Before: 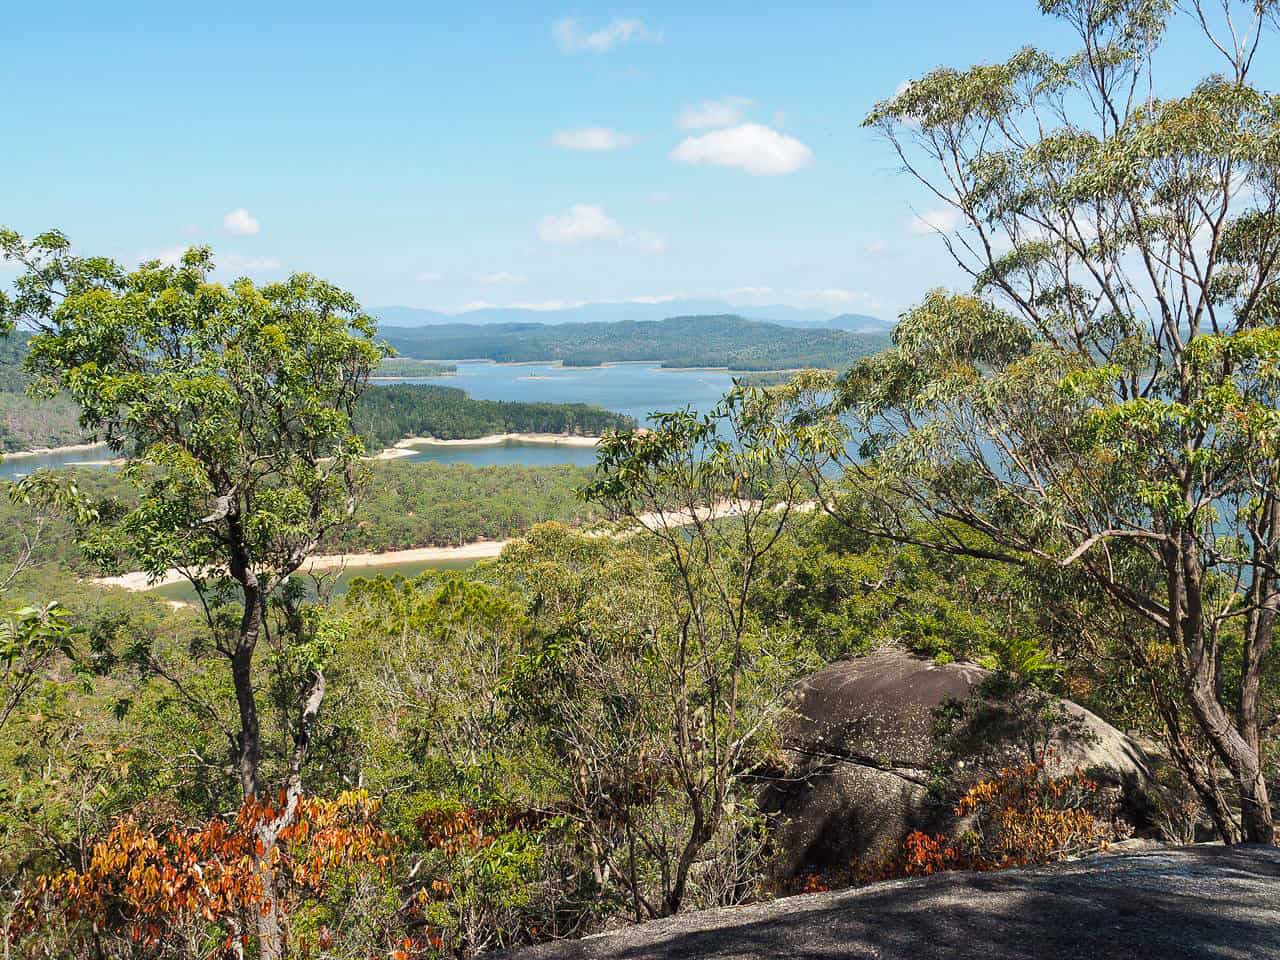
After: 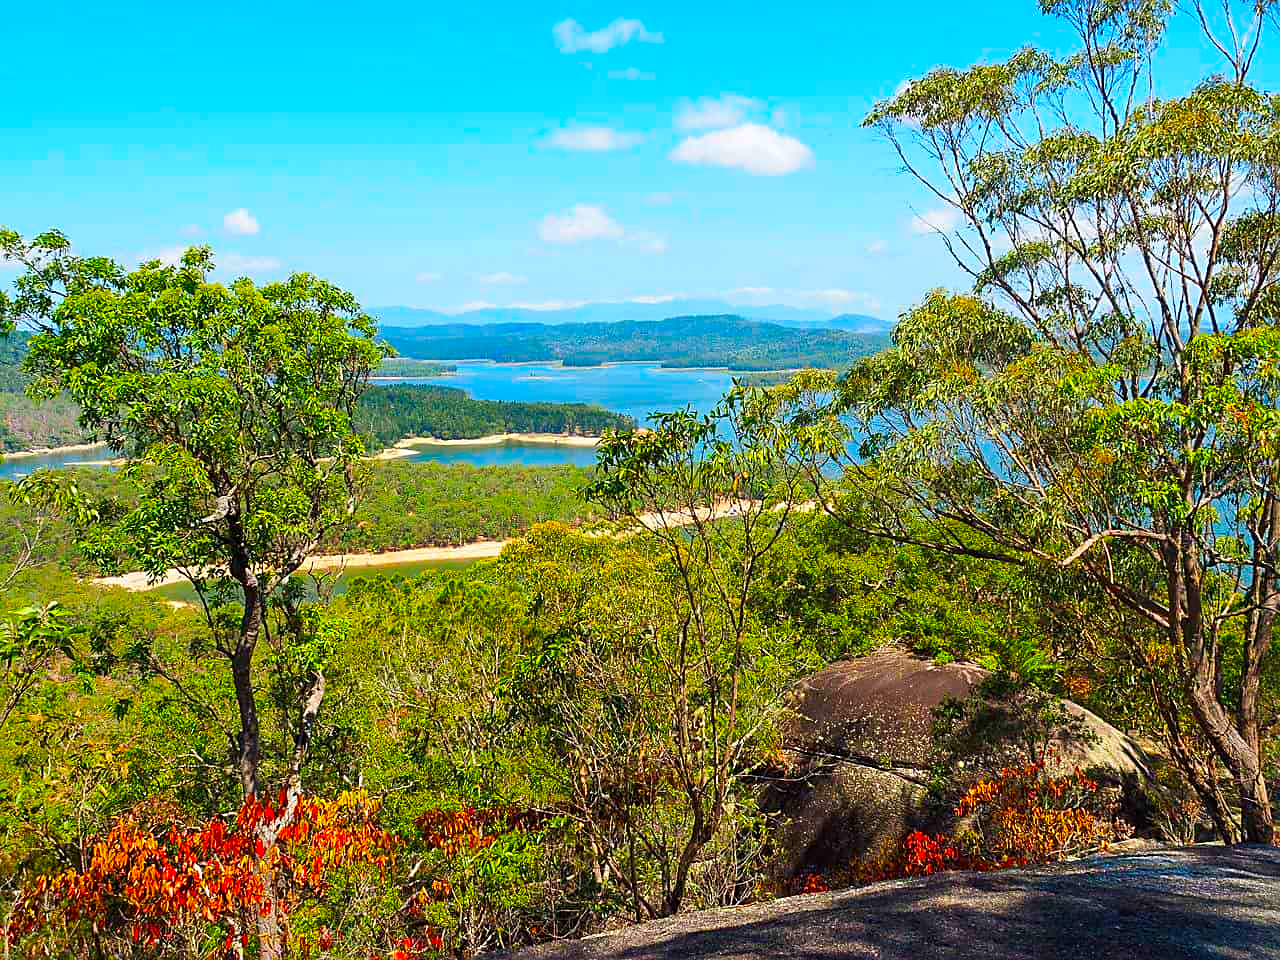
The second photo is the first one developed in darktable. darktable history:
sharpen: on, module defaults
color correction: highlights b* -0.04, saturation 2.2
